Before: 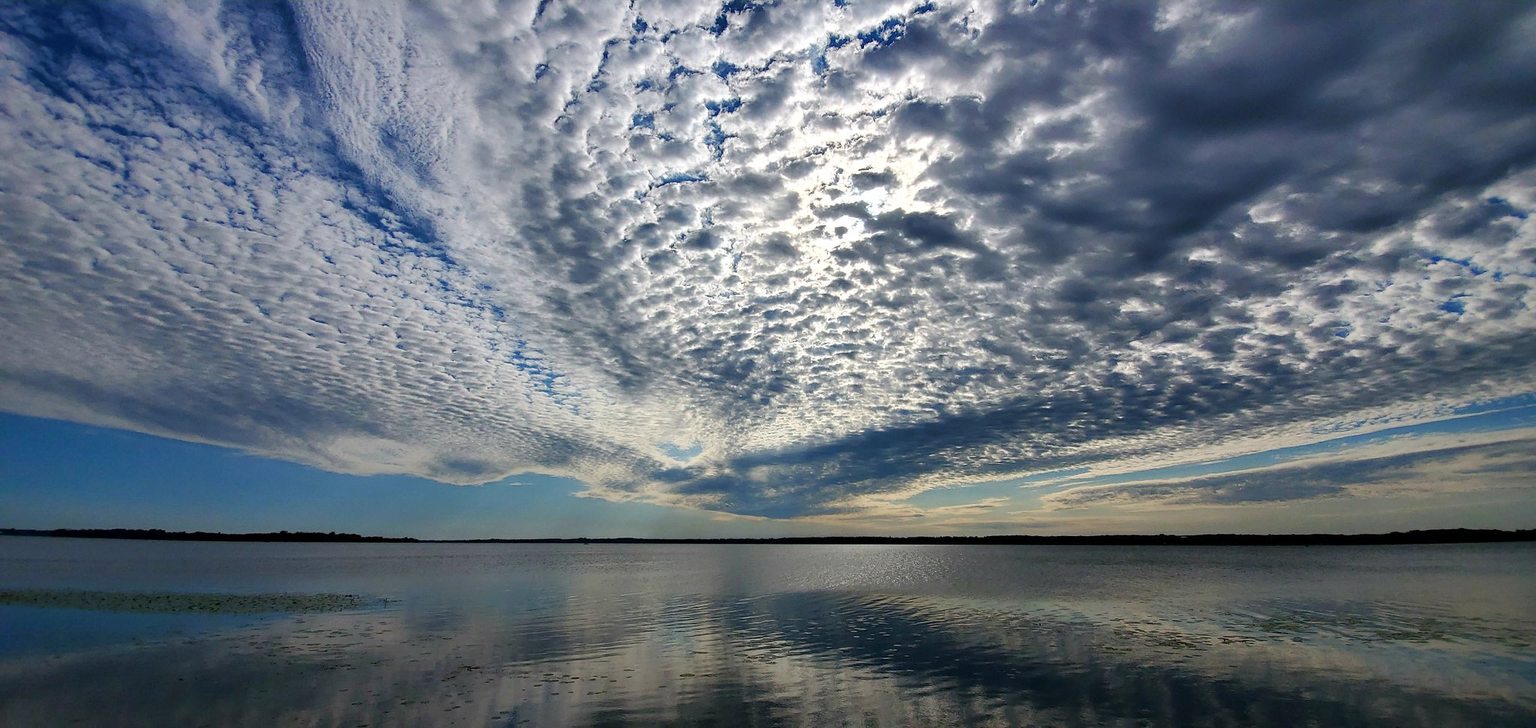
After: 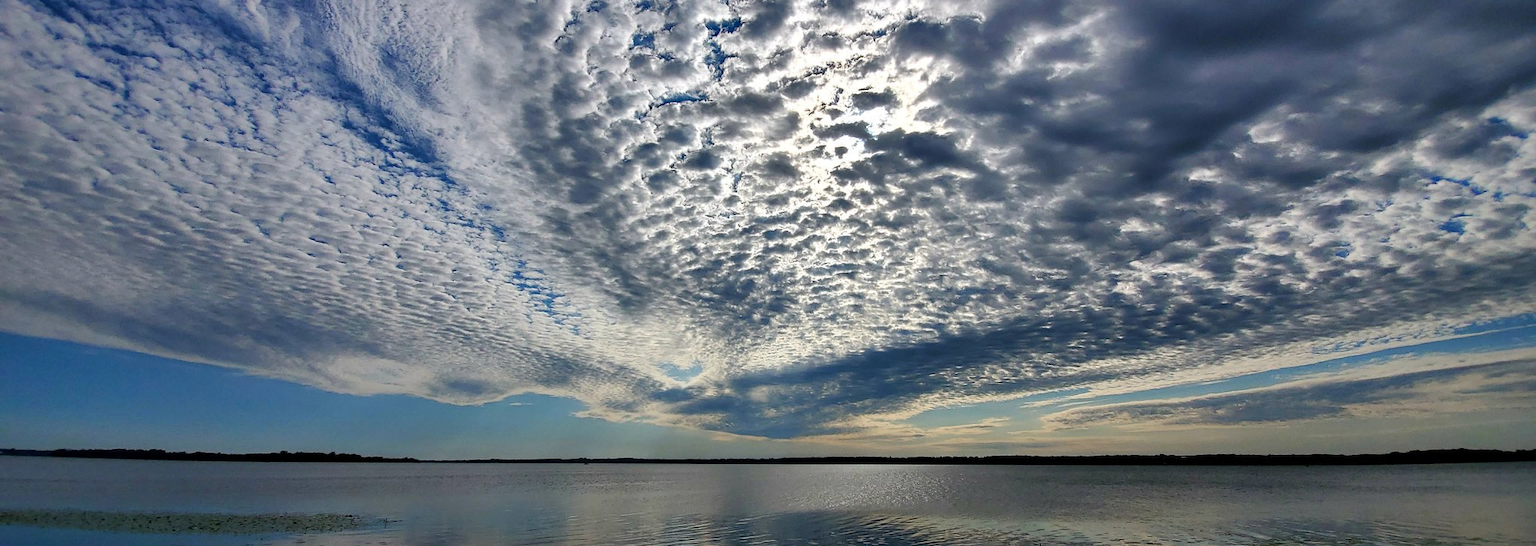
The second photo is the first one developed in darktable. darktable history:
crop: top 11.036%, bottom 13.909%
shadows and highlights: radius 117.25, shadows 42.13, highlights -62.14, soften with gaussian
